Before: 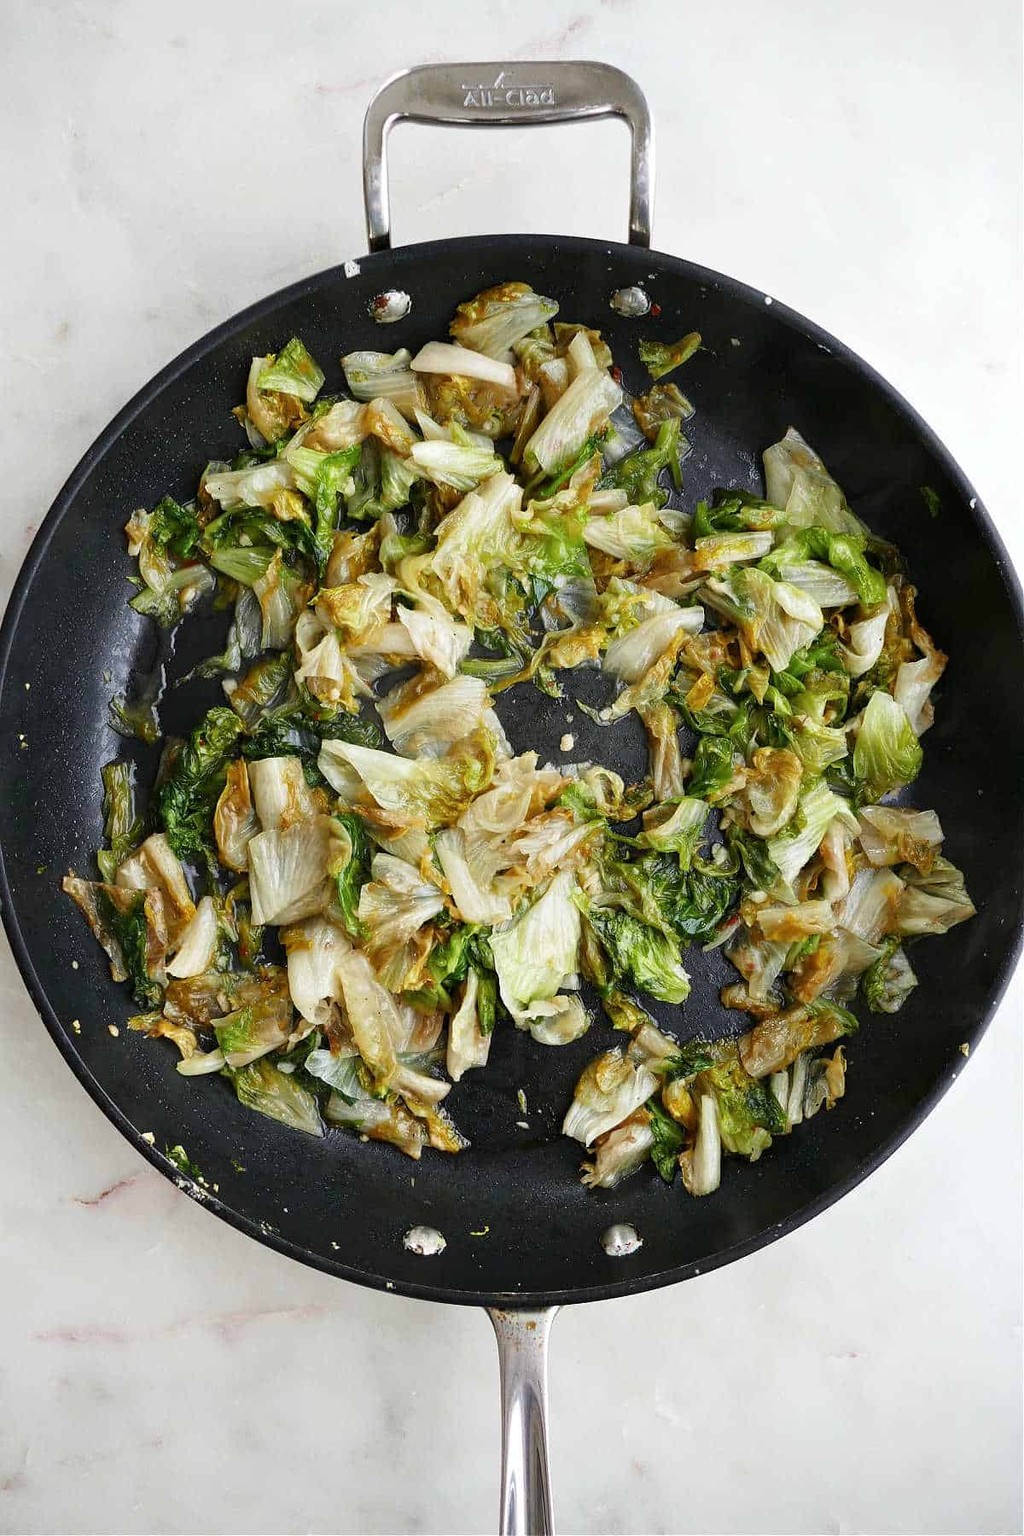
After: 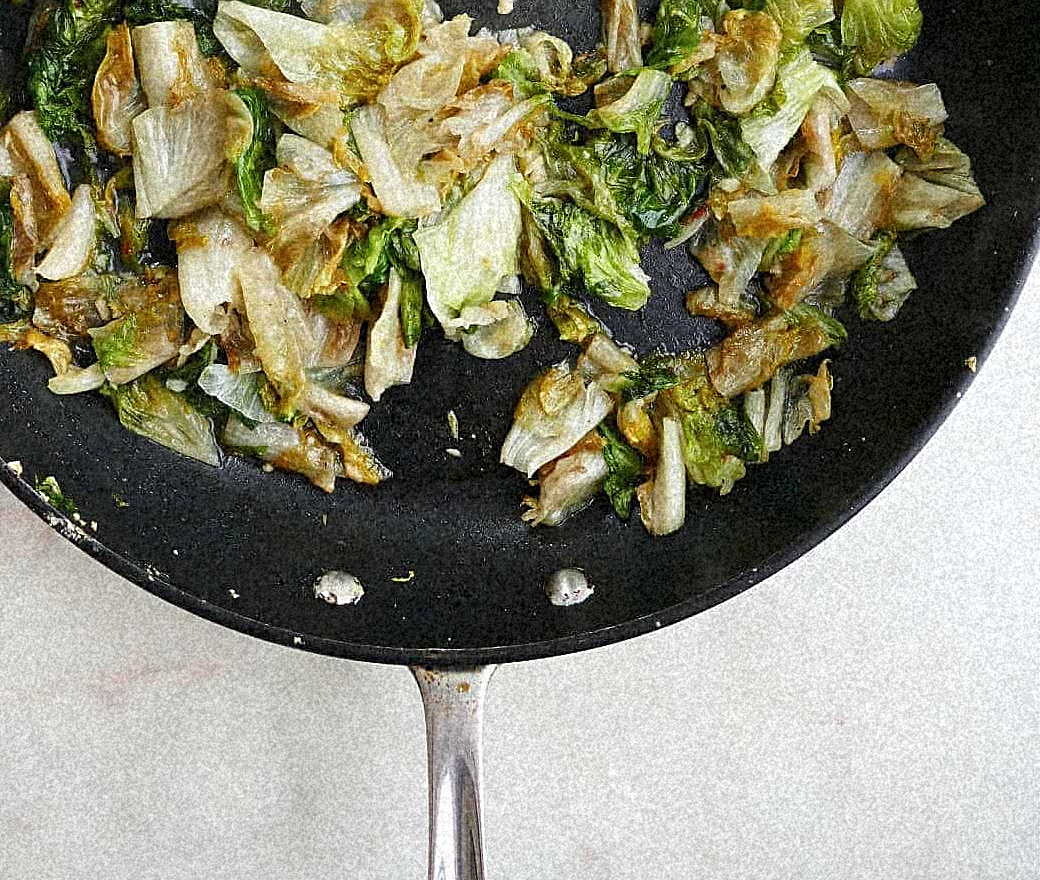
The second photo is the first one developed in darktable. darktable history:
base curve: curves: ch0 [(0, 0) (0.283, 0.295) (1, 1)], preserve colors none
crop and rotate: left 13.306%, top 48.129%, bottom 2.928%
grain: coarseness 46.9 ISO, strength 50.21%, mid-tones bias 0%
sharpen: on, module defaults
